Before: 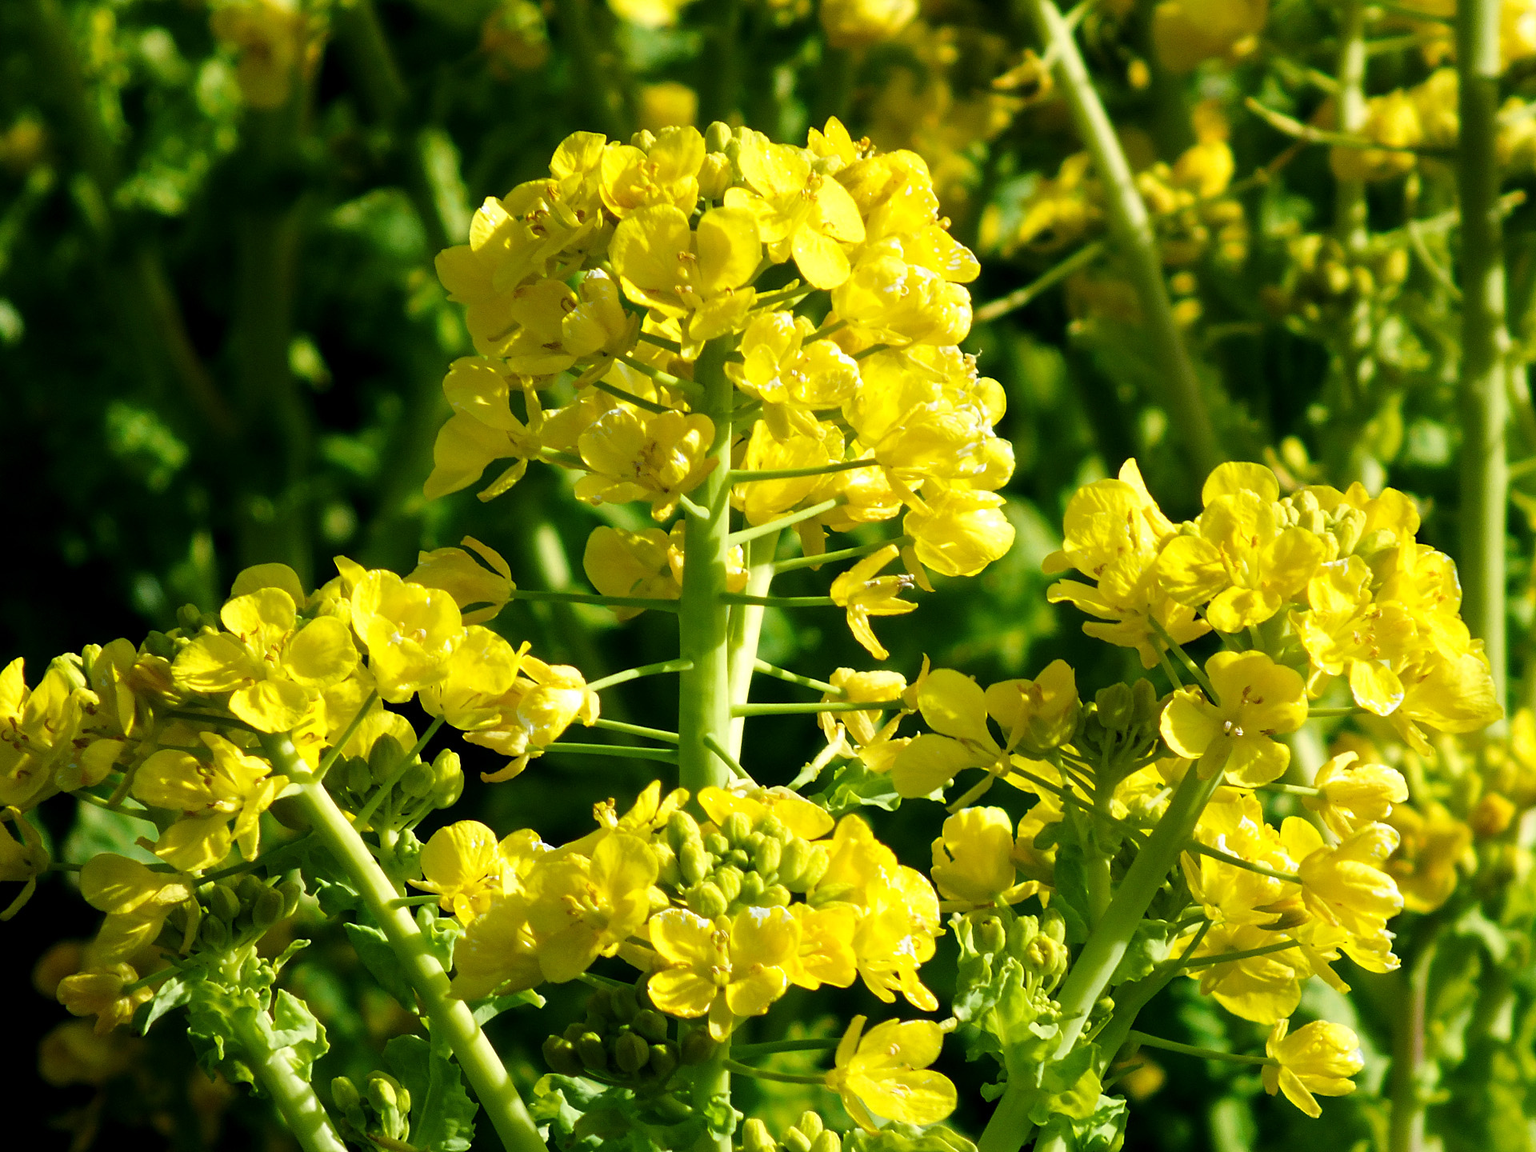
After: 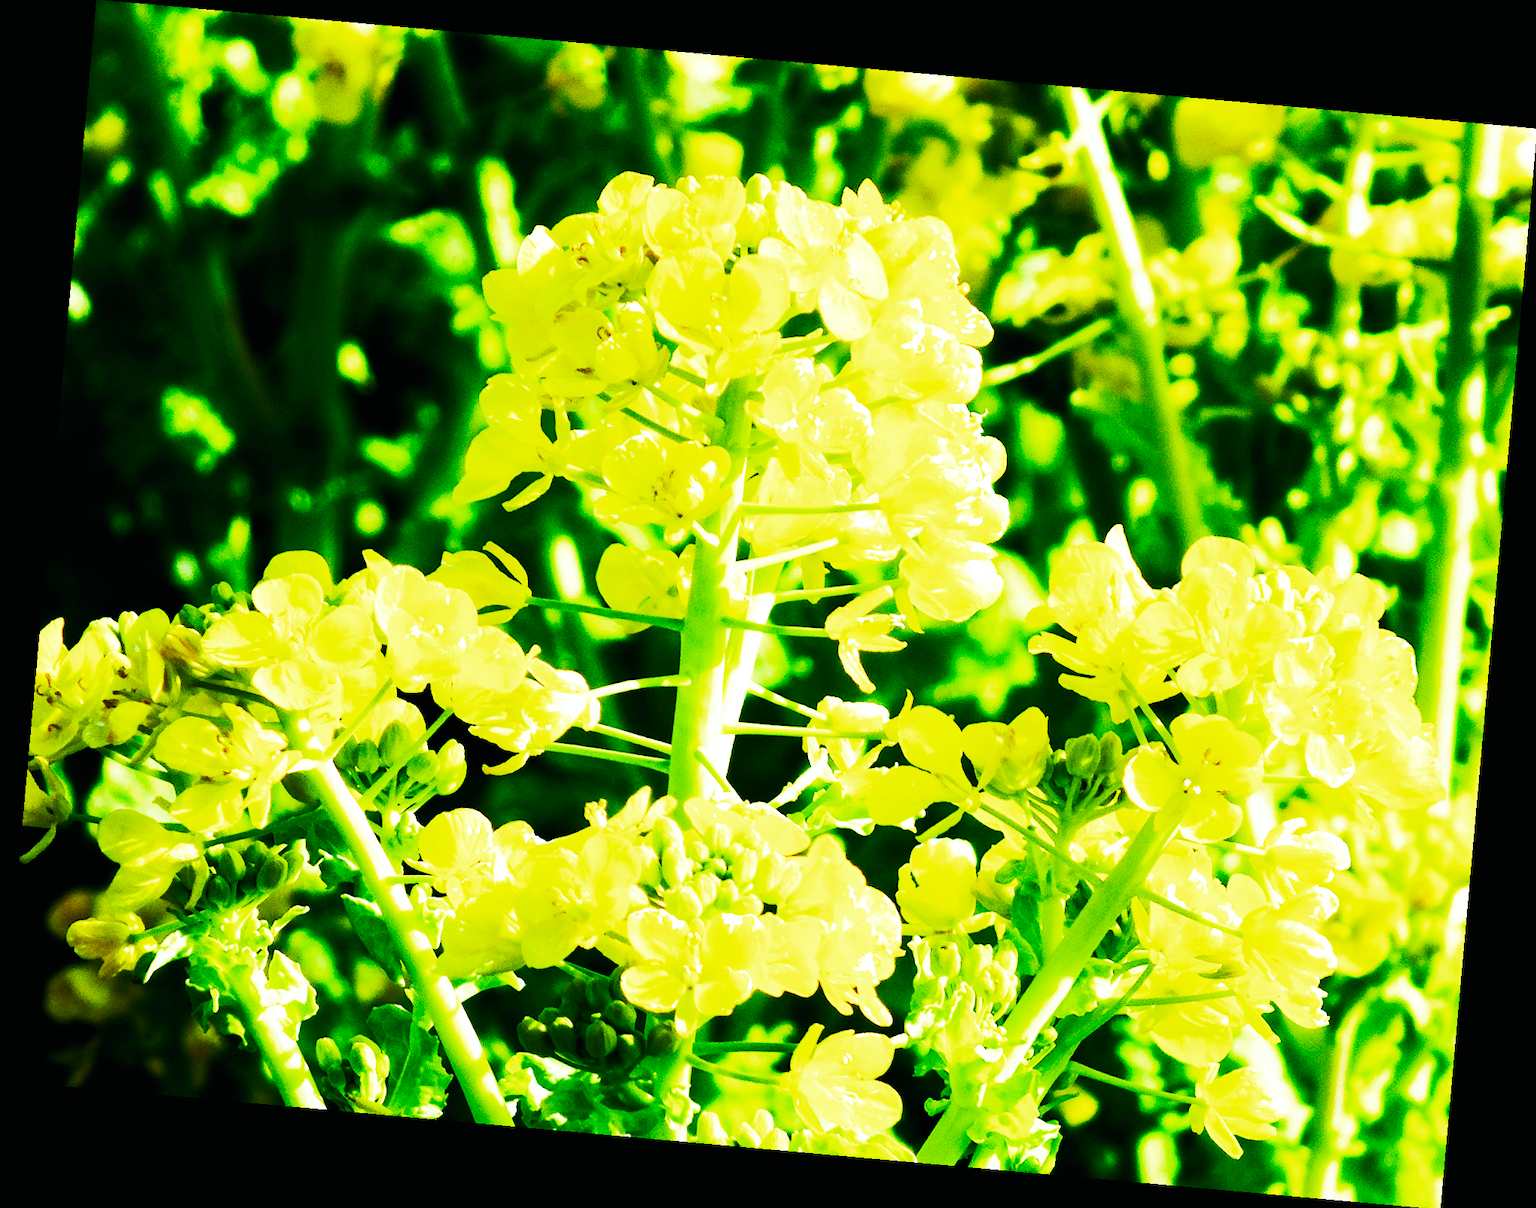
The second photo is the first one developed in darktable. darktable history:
color balance: mode lift, gamma, gain (sRGB), lift [0.997, 0.979, 1.021, 1.011], gamma [1, 1.084, 0.916, 0.998], gain [1, 0.87, 1.13, 1.101], contrast 4.55%, contrast fulcrum 38.24%, output saturation 104.09%
rotate and perspective: rotation 5.12°, automatic cropping off
rgb curve: curves: ch0 [(0, 0) (0.284, 0.292) (0.505, 0.644) (1, 1)]; ch1 [(0, 0) (0.284, 0.292) (0.505, 0.644) (1, 1)]; ch2 [(0, 0) (0.284, 0.292) (0.505, 0.644) (1, 1)], compensate middle gray true
vibrance: vibrance 60%
base curve: curves: ch0 [(0, 0) (0.007, 0.004) (0.027, 0.03) (0.046, 0.07) (0.207, 0.54) (0.442, 0.872) (0.673, 0.972) (1, 1)], preserve colors none
color correction: highlights a* -0.182, highlights b* -0.124
exposure: black level correction 0, exposure 0.5 EV, compensate highlight preservation false
